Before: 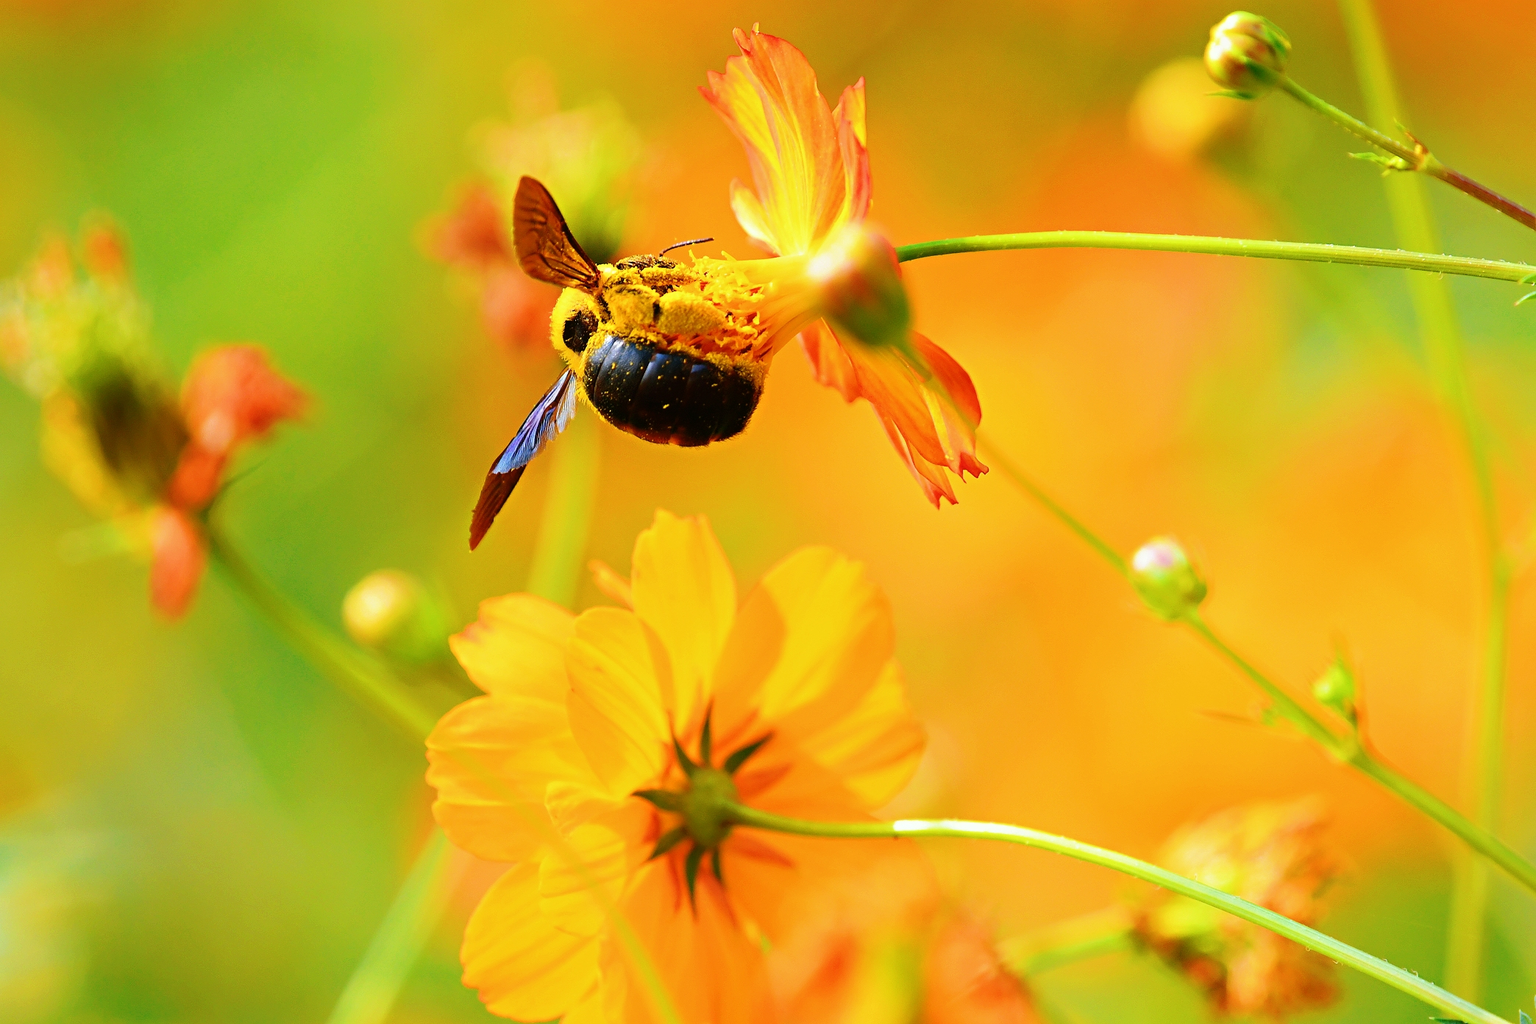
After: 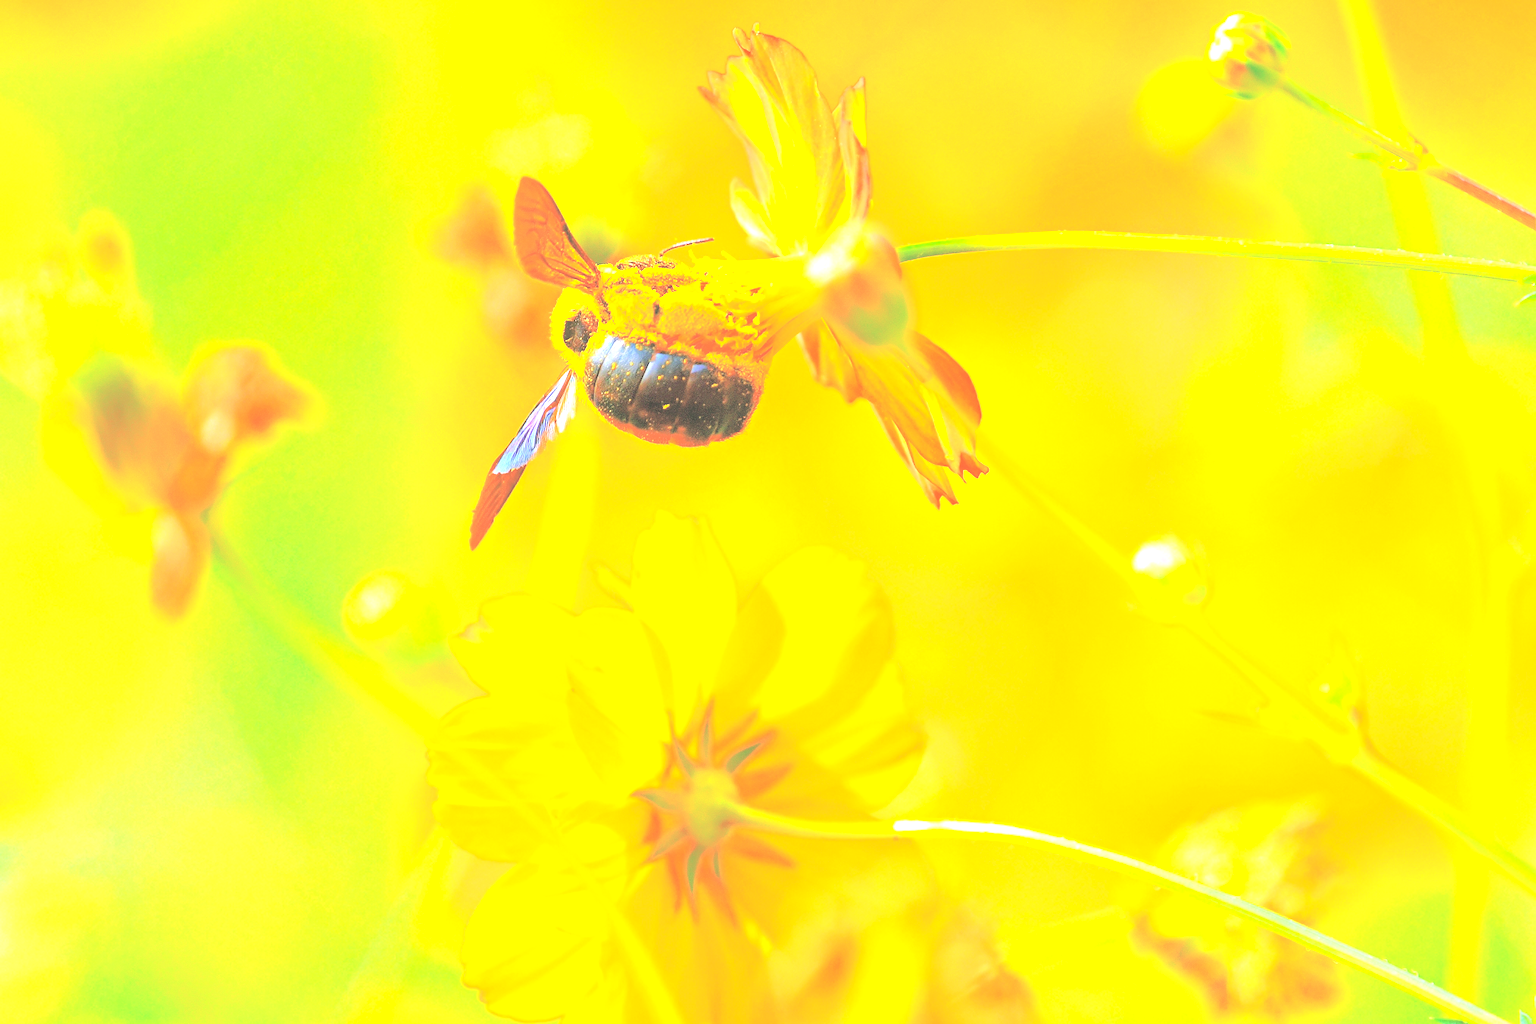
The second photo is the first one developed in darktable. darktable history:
local contrast: highlights 100%, shadows 100%, detail 120%, midtone range 0.2
tone equalizer: -7 EV 0.15 EV, -6 EV 0.6 EV, -5 EV 1.15 EV, -4 EV 1.33 EV, -3 EV 1.15 EV, -2 EV 0.6 EV, -1 EV 0.15 EV, mask exposure compensation -0.5 EV
exposure: black level correction 0, exposure 1.379 EV, compensate exposure bias true, compensate highlight preservation false
contrast brightness saturation: brightness 1
